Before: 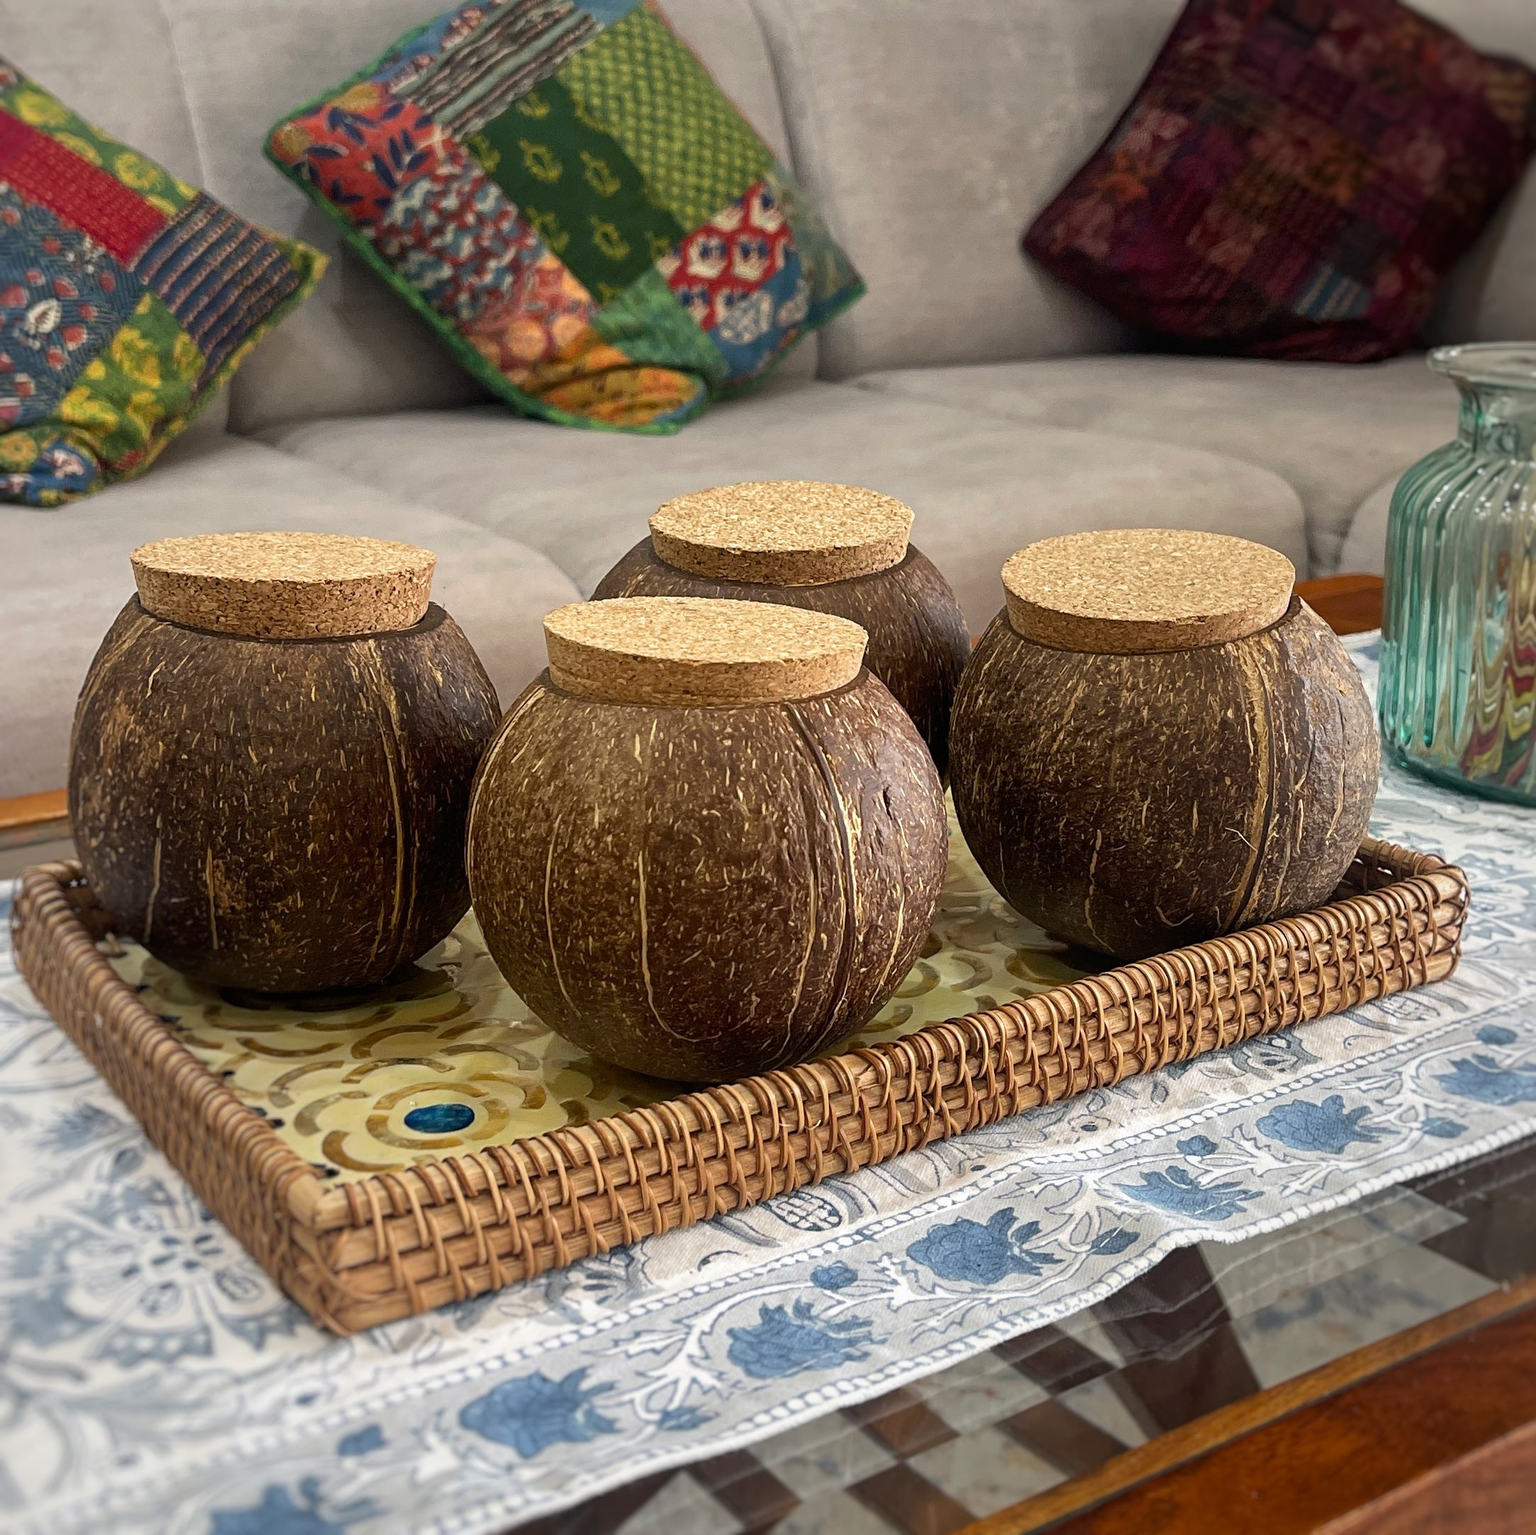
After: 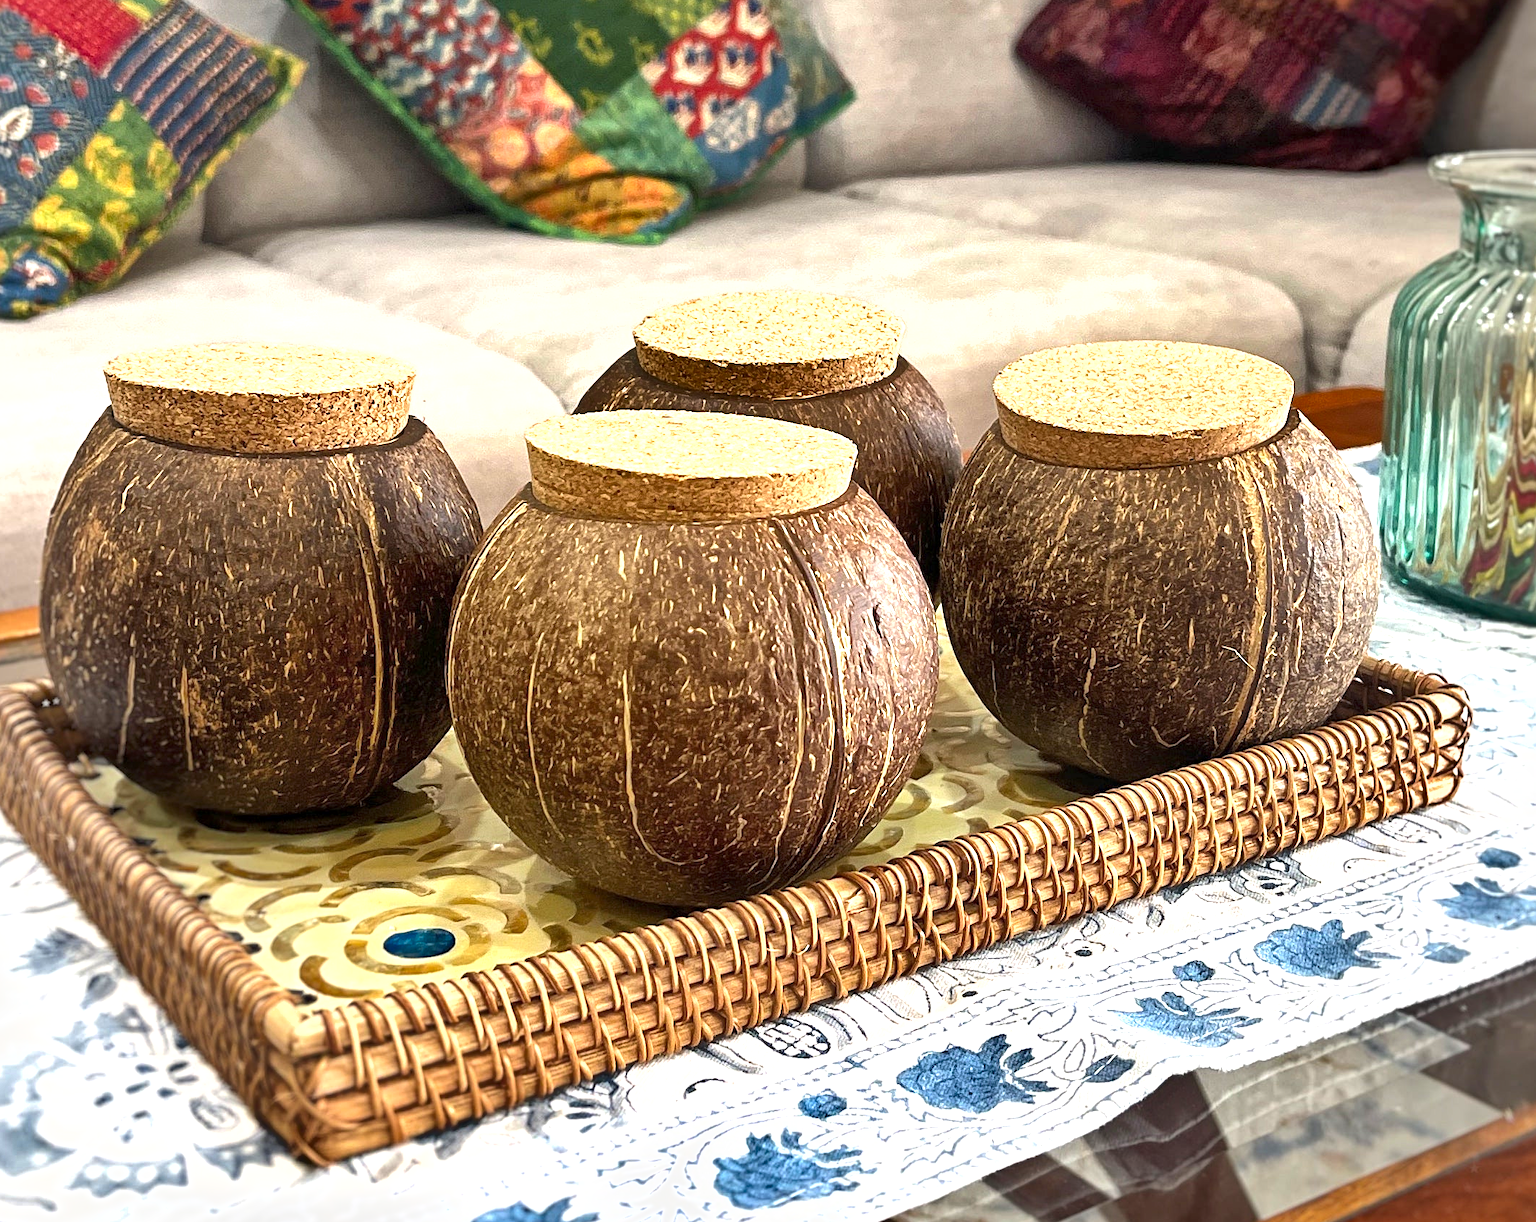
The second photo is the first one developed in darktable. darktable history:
shadows and highlights: soften with gaussian
crop and rotate: left 1.918%, top 12.746%, right 0.19%, bottom 9.274%
exposure: black level correction 0, exposure 1.191 EV, compensate exposure bias true, compensate highlight preservation false
local contrast: mode bilateral grid, contrast 21, coarseness 50, detail 119%, midtone range 0.2
